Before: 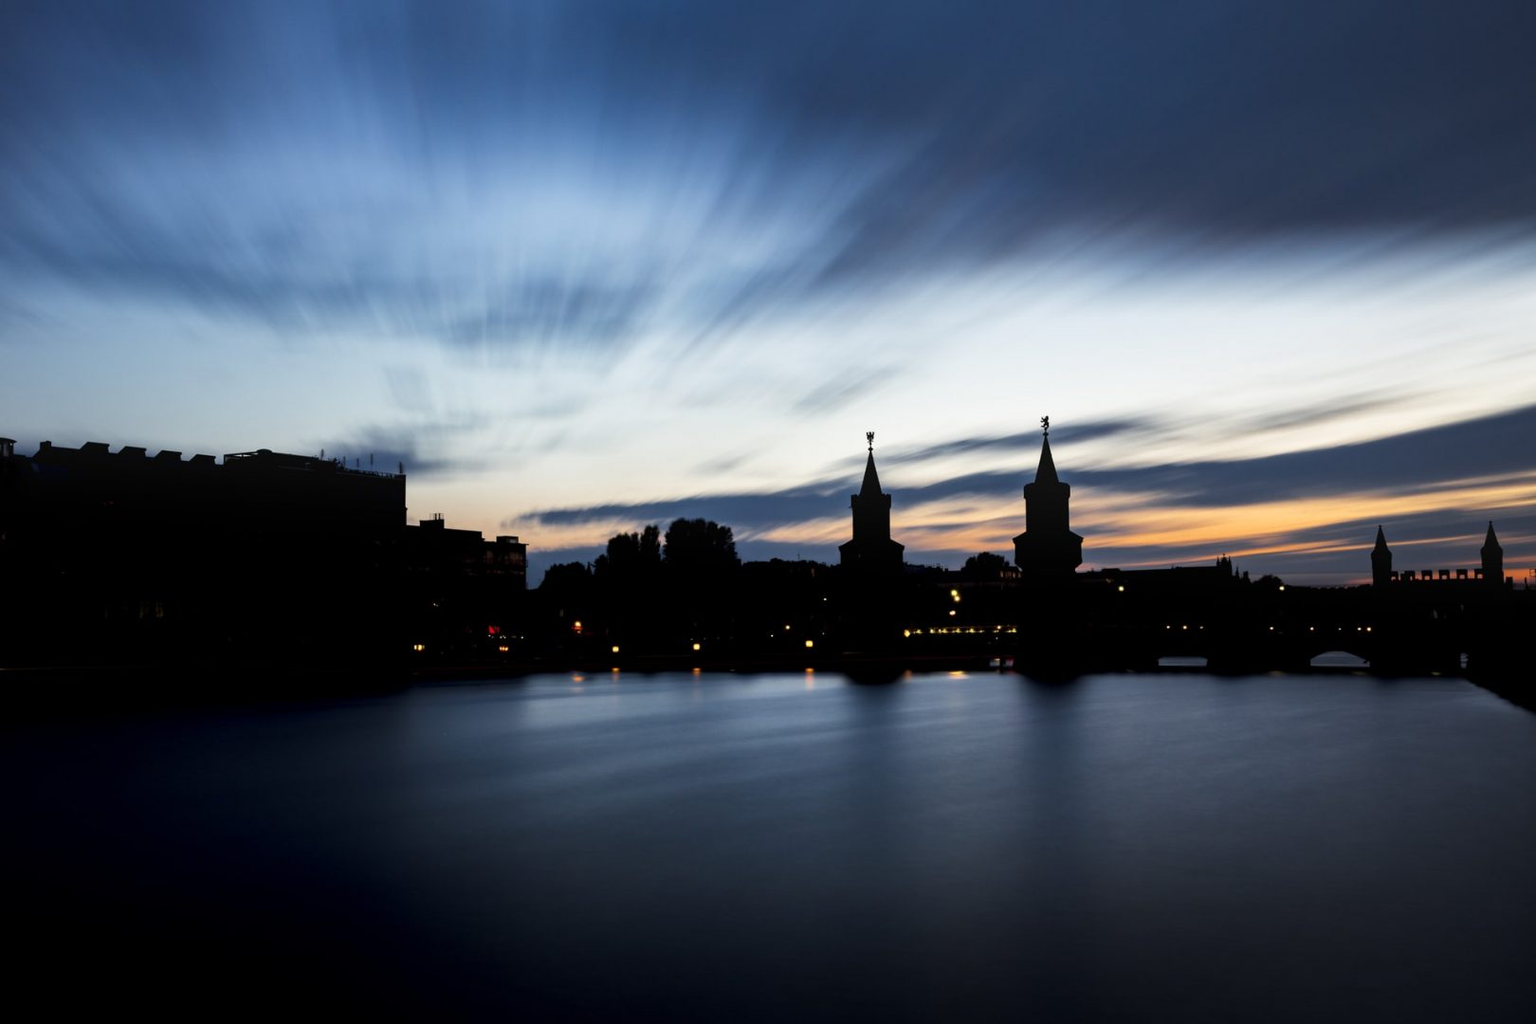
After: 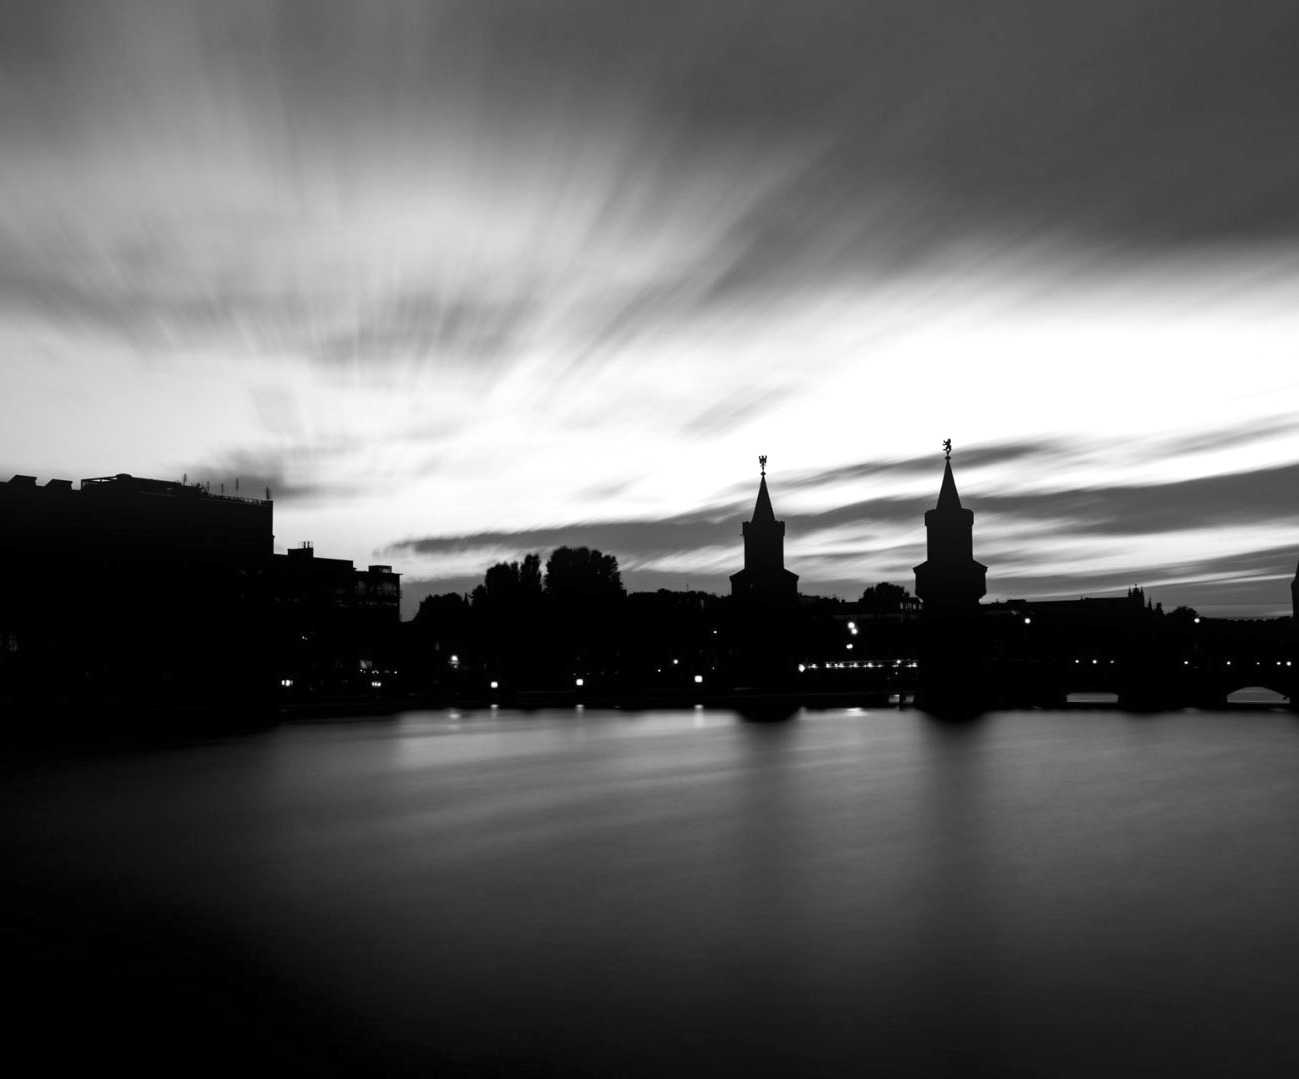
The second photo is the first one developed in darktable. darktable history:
levels: levels [0, 0.435, 0.917]
crop and rotate: left 9.597%, right 10.195%
contrast brightness saturation: saturation -1
